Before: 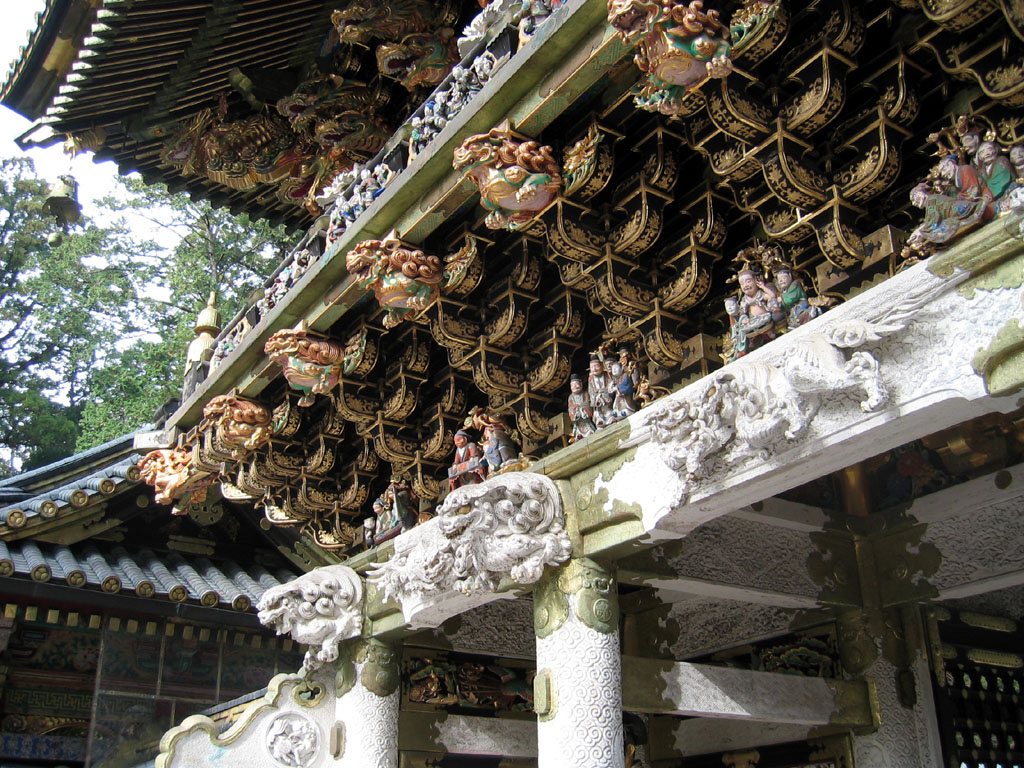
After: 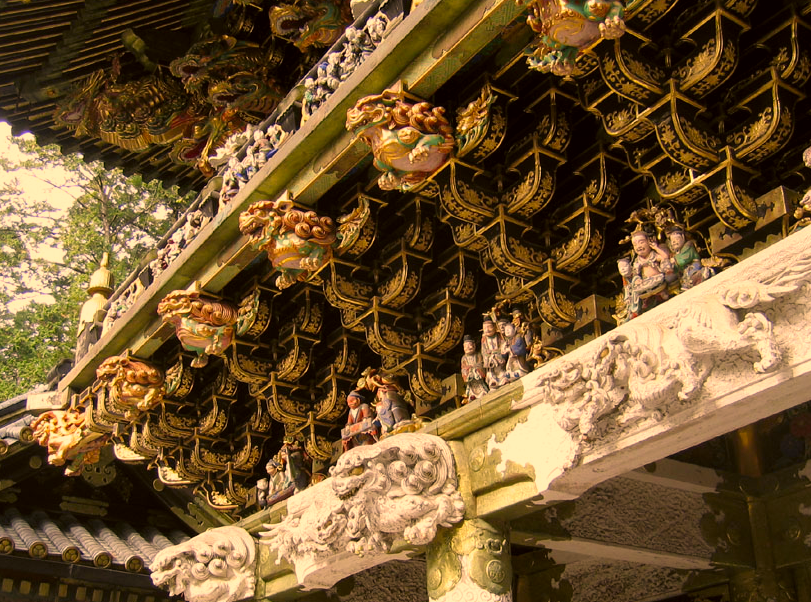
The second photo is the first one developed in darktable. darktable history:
color correction: highlights a* 18.52, highlights b* 35.75, shadows a* 1.36, shadows b* 6.11, saturation 1.05
crop and rotate: left 10.462%, top 5.084%, right 10.328%, bottom 16.422%
